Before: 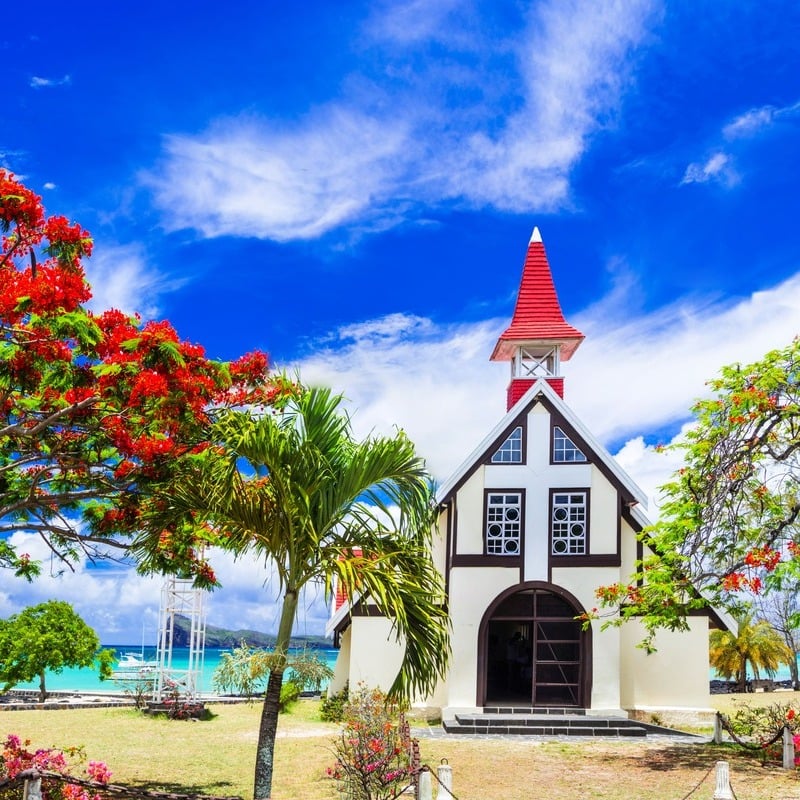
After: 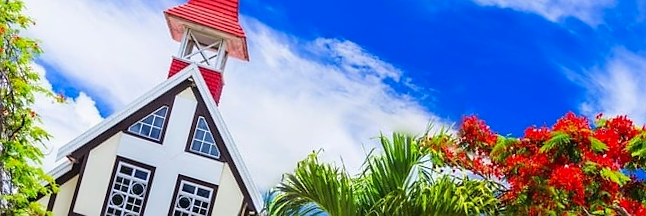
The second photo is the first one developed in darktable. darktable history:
crop and rotate: angle 16.12°, top 30.835%, bottom 35.653%
local contrast: mode bilateral grid, contrast 100, coarseness 100, detail 91%, midtone range 0.2
contrast brightness saturation: contrast -0.02, brightness -0.01, saturation 0.03
sharpen: radius 1, threshold 1
